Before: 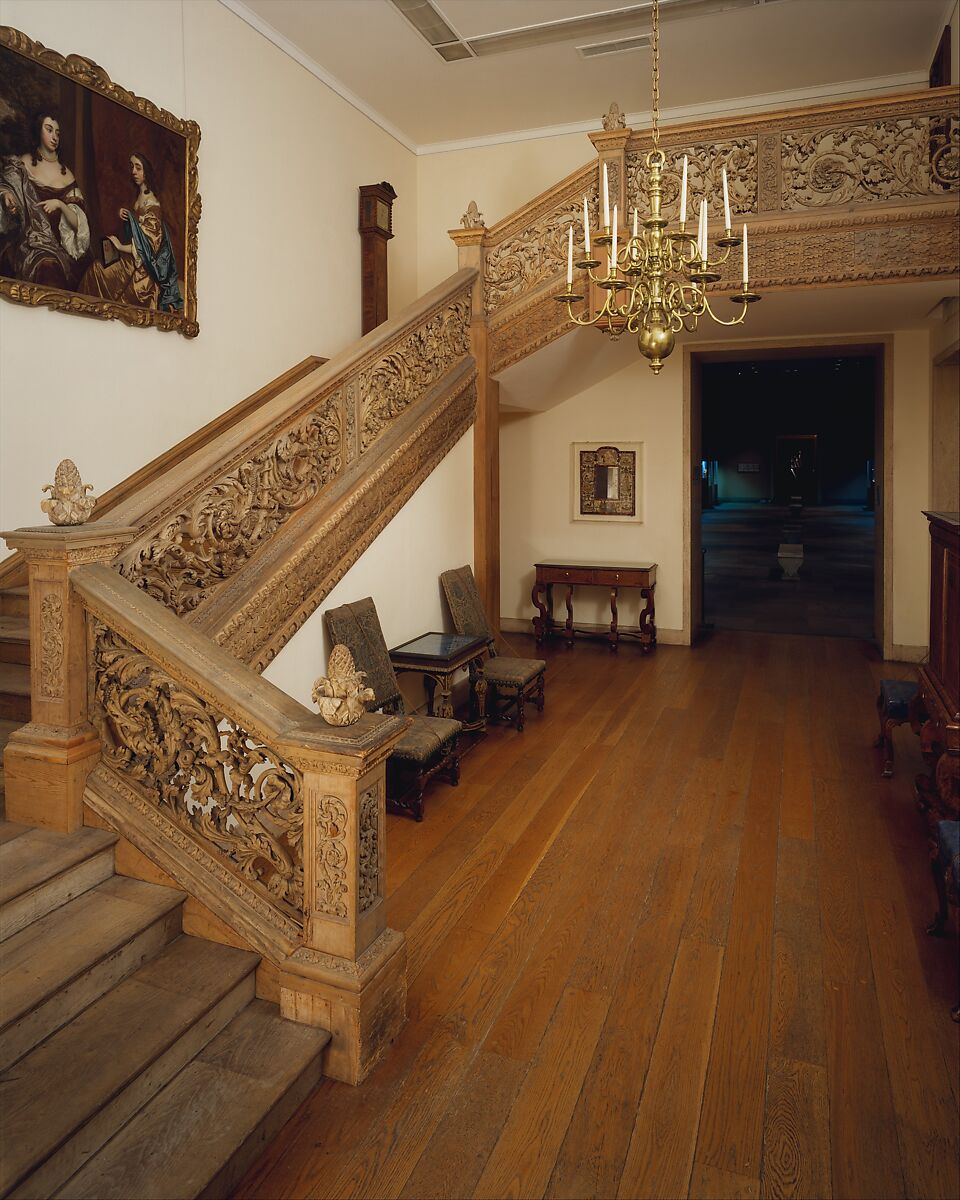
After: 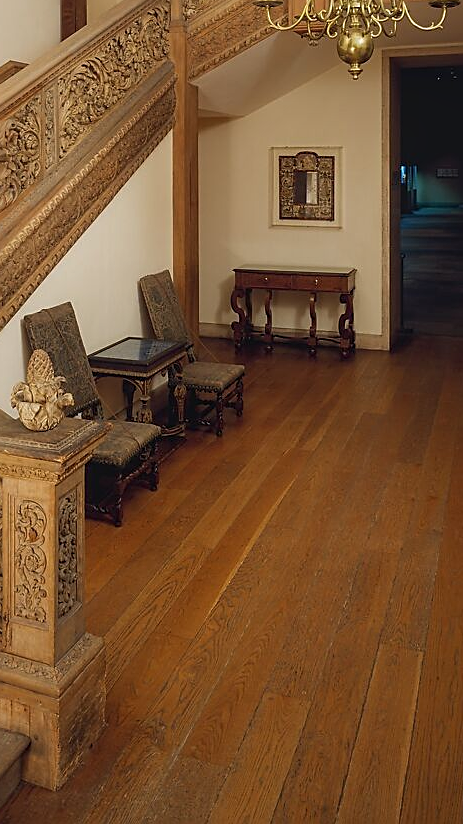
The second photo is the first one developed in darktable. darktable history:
crop: left 31.379%, top 24.658%, right 20.326%, bottom 6.628%
sharpen: on, module defaults
local contrast: detail 110%
